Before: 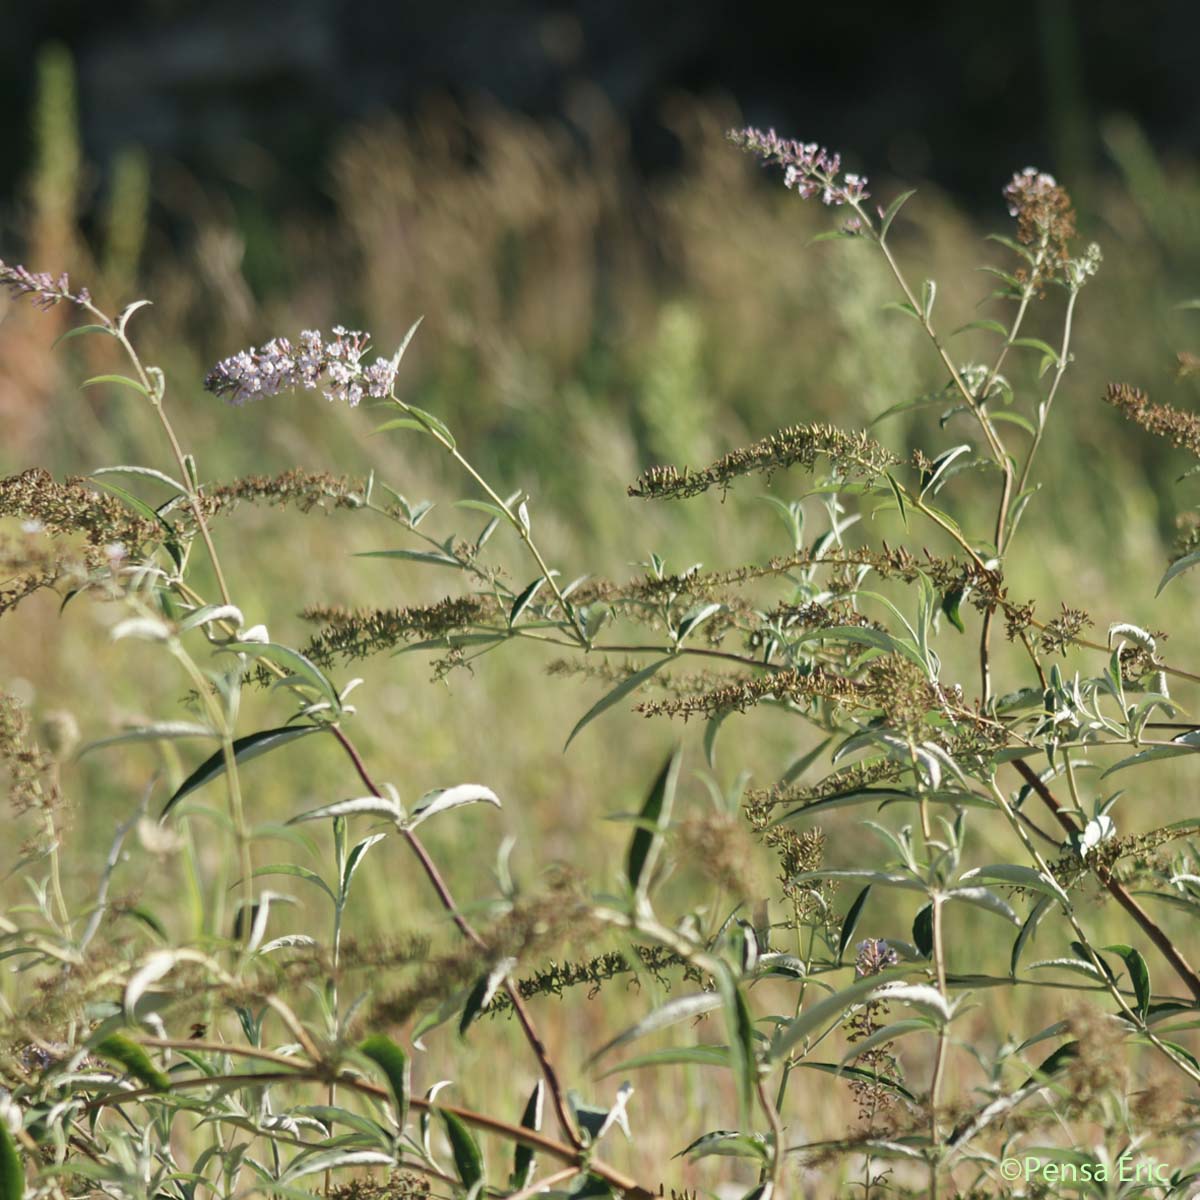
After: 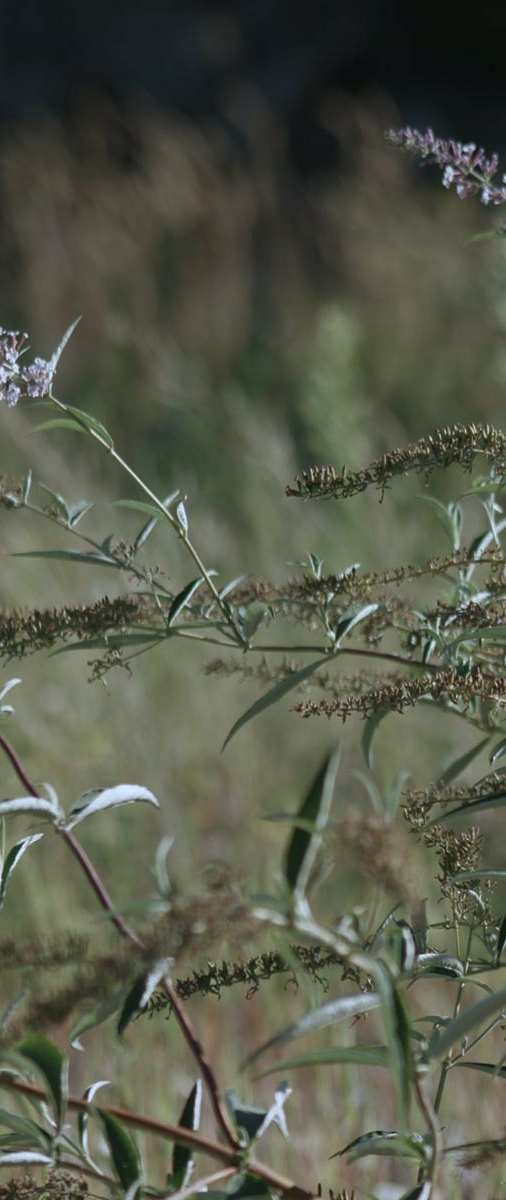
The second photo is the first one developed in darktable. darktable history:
color correction: highlights a* -2.24, highlights b* -18.1
tone curve: curves: ch0 [(0, 0) (0.91, 0.76) (0.997, 0.913)], color space Lab, linked channels, preserve colors none
crop: left 28.583%, right 29.231%
